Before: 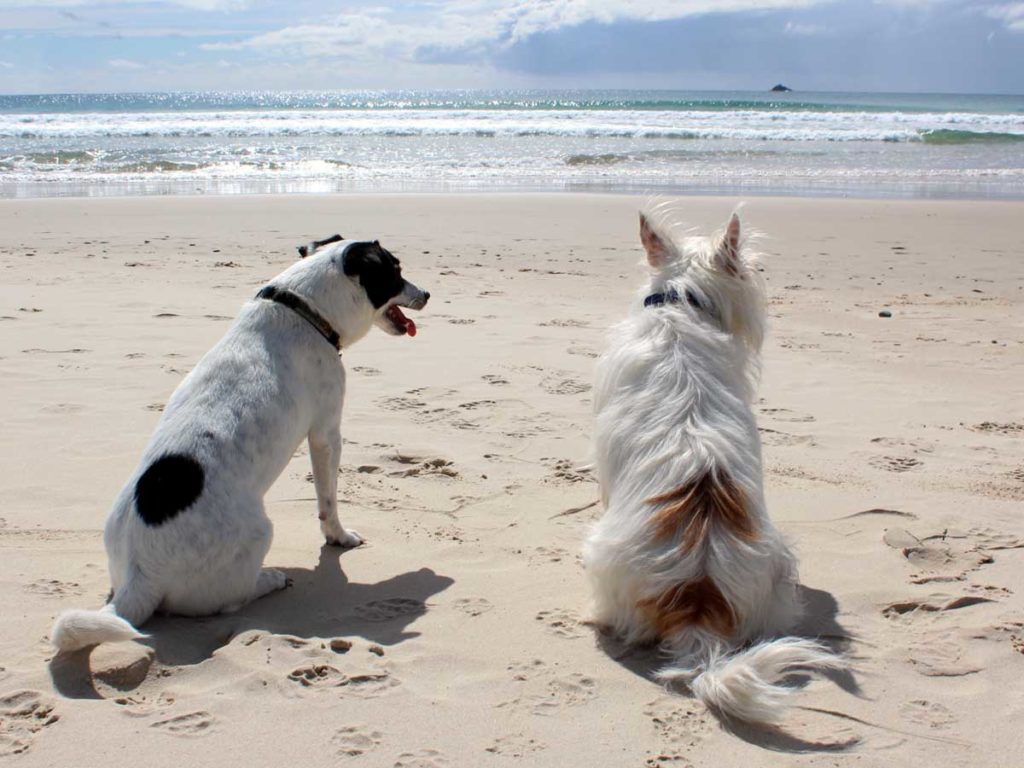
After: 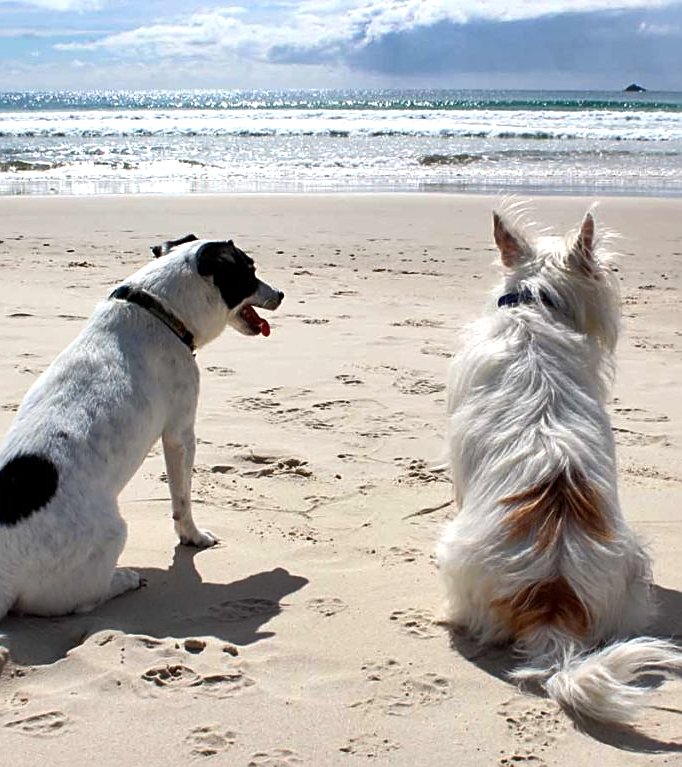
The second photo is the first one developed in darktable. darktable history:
crop and rotate: left 14.292%, right 19.041%
exposure: exposure 0.3 EV, compensate highlight preservation false
sharpen: on, module defaults
shadows and highlights: white point adjustment 1, soften with gaussian
